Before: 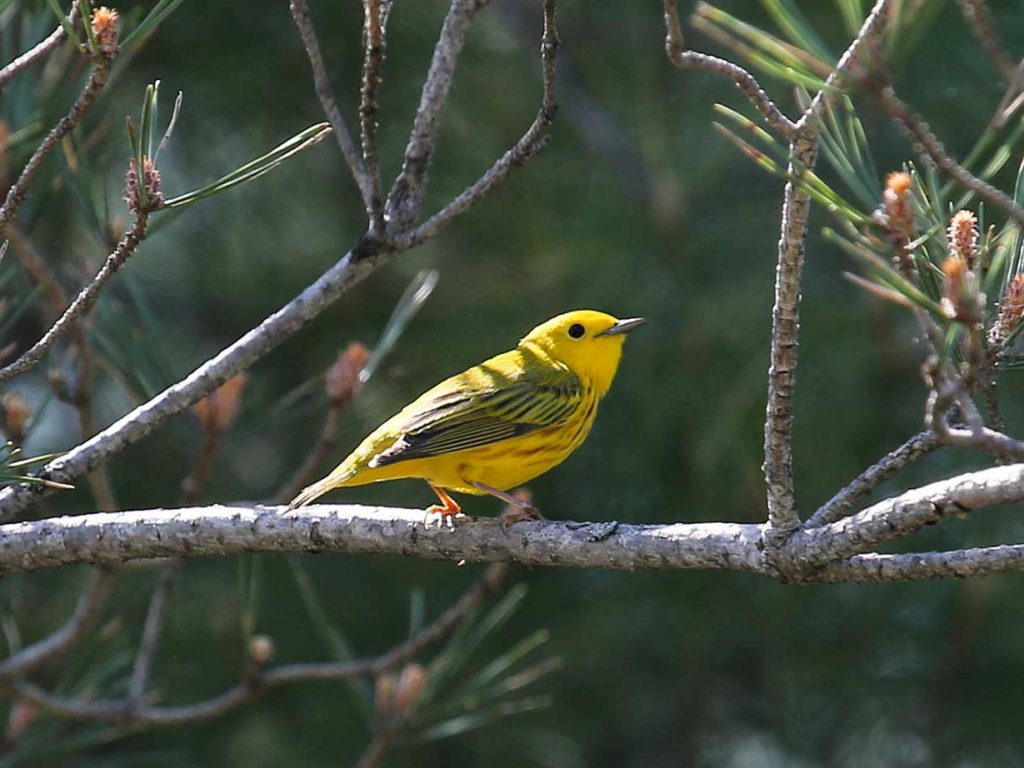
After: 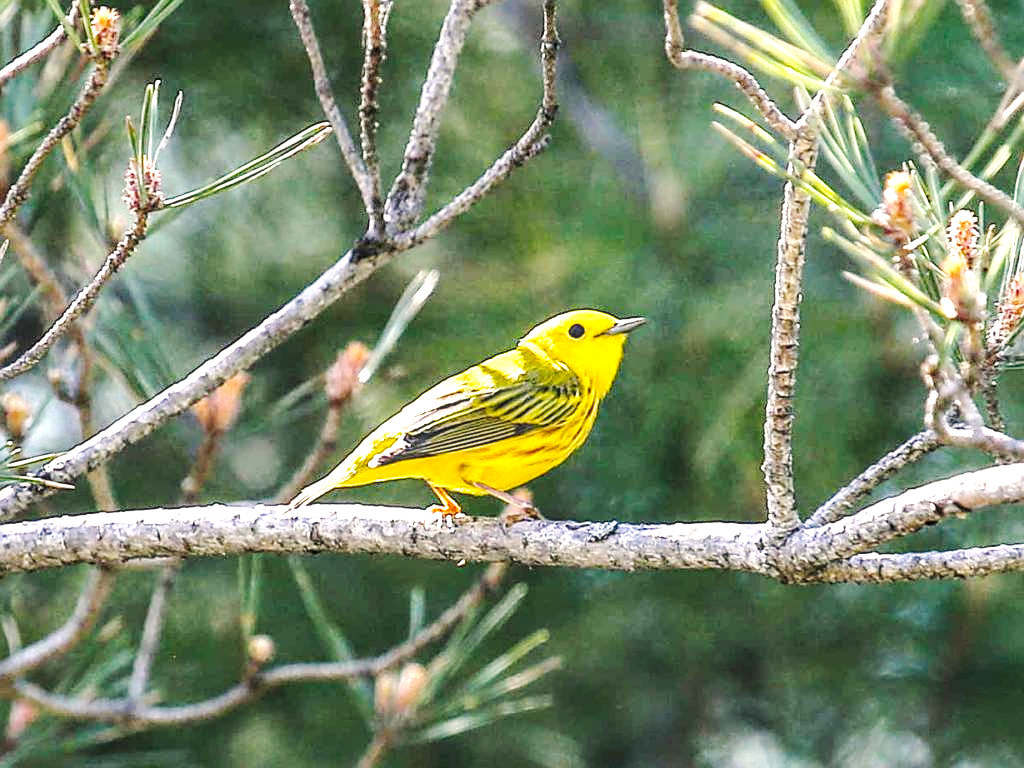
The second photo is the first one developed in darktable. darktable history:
exposure: black level correction 0.001, exposure 0.498 EV, compensate highlight preservation false
base curve: curves: ch0 [(0, 0.007) (0.028, 0.063) (0.121, 0.311) (0.46, 0.743) (0.859, 0.957) (1, 1)], exposure shift 0.01, preserve colors none
local contrast: highlights 22%, detail 150%
sharpen: on, module defaults
tone equalizer: -8 EV -0.451 EV, -7 EV -0.364 EV, -6 EV -0.311 EV, -5 EV -0.216 EV, -3 EV 0.193 EV, -2 EV 0.345 EV, -1 EV 0.377 EV, +0 EV 0.407 EV
color balance rgb: highlights gain › chroma 3.002%, highlights gain › hue 60.15°, perceptual saturation grading › global saturation 25.645%
